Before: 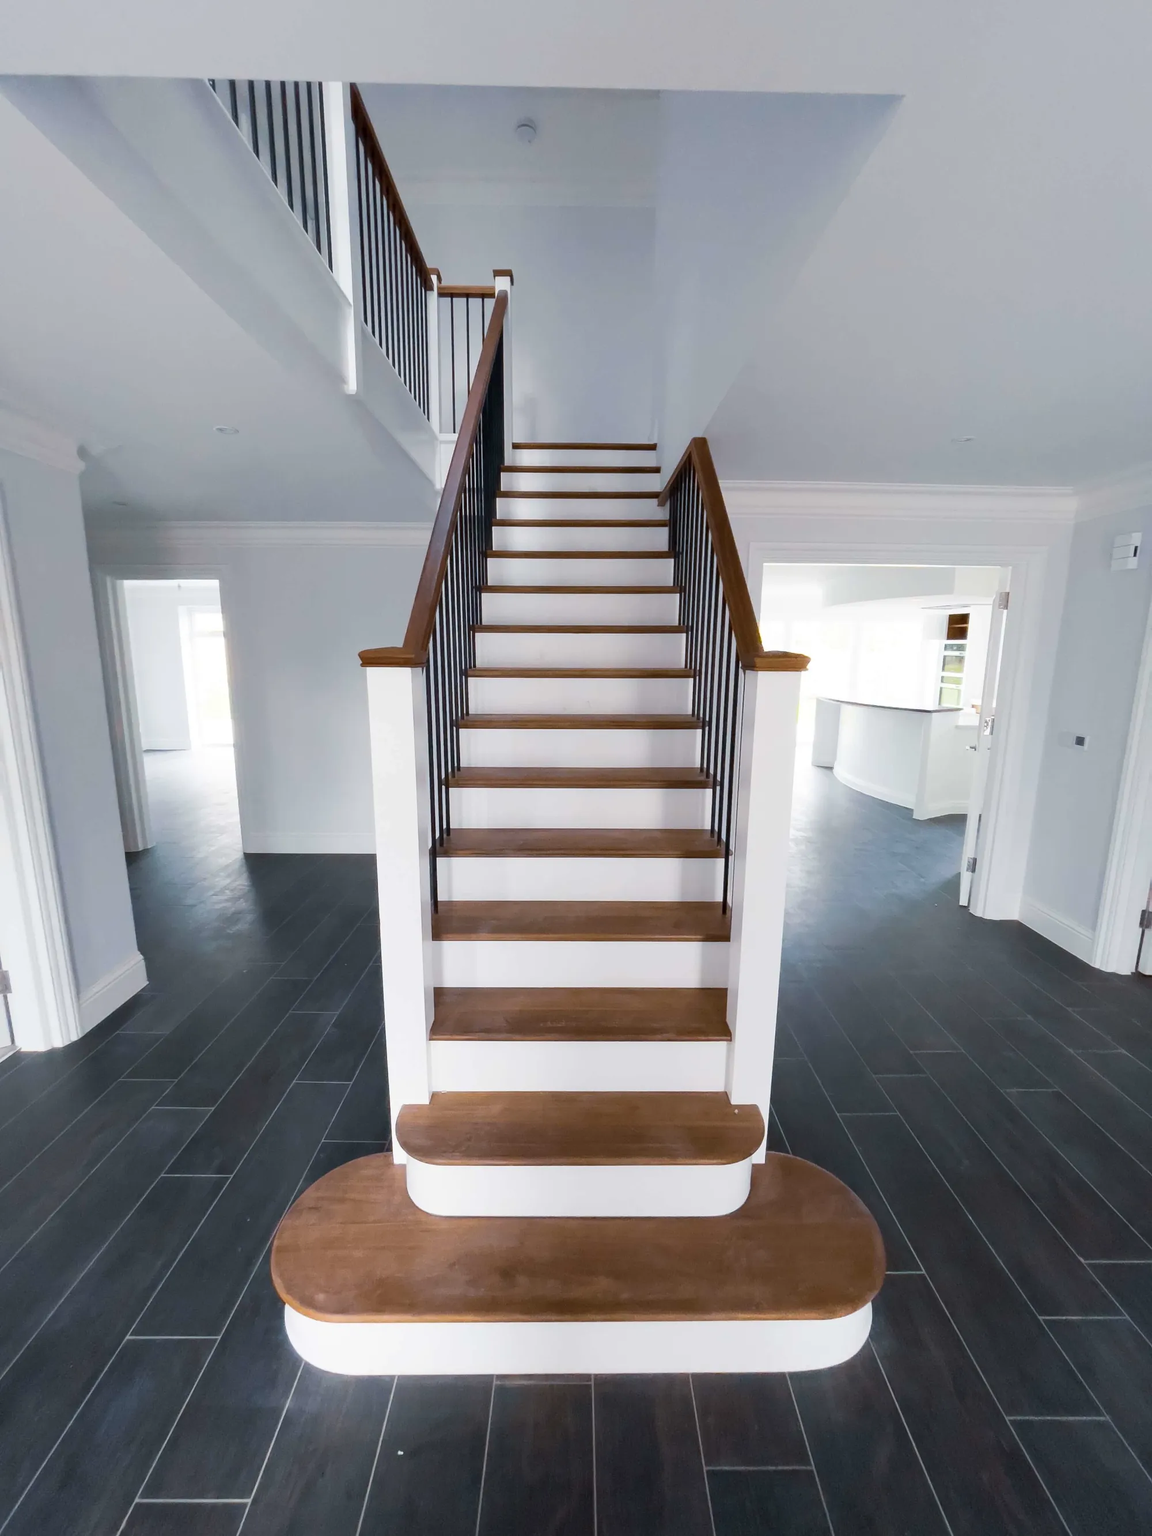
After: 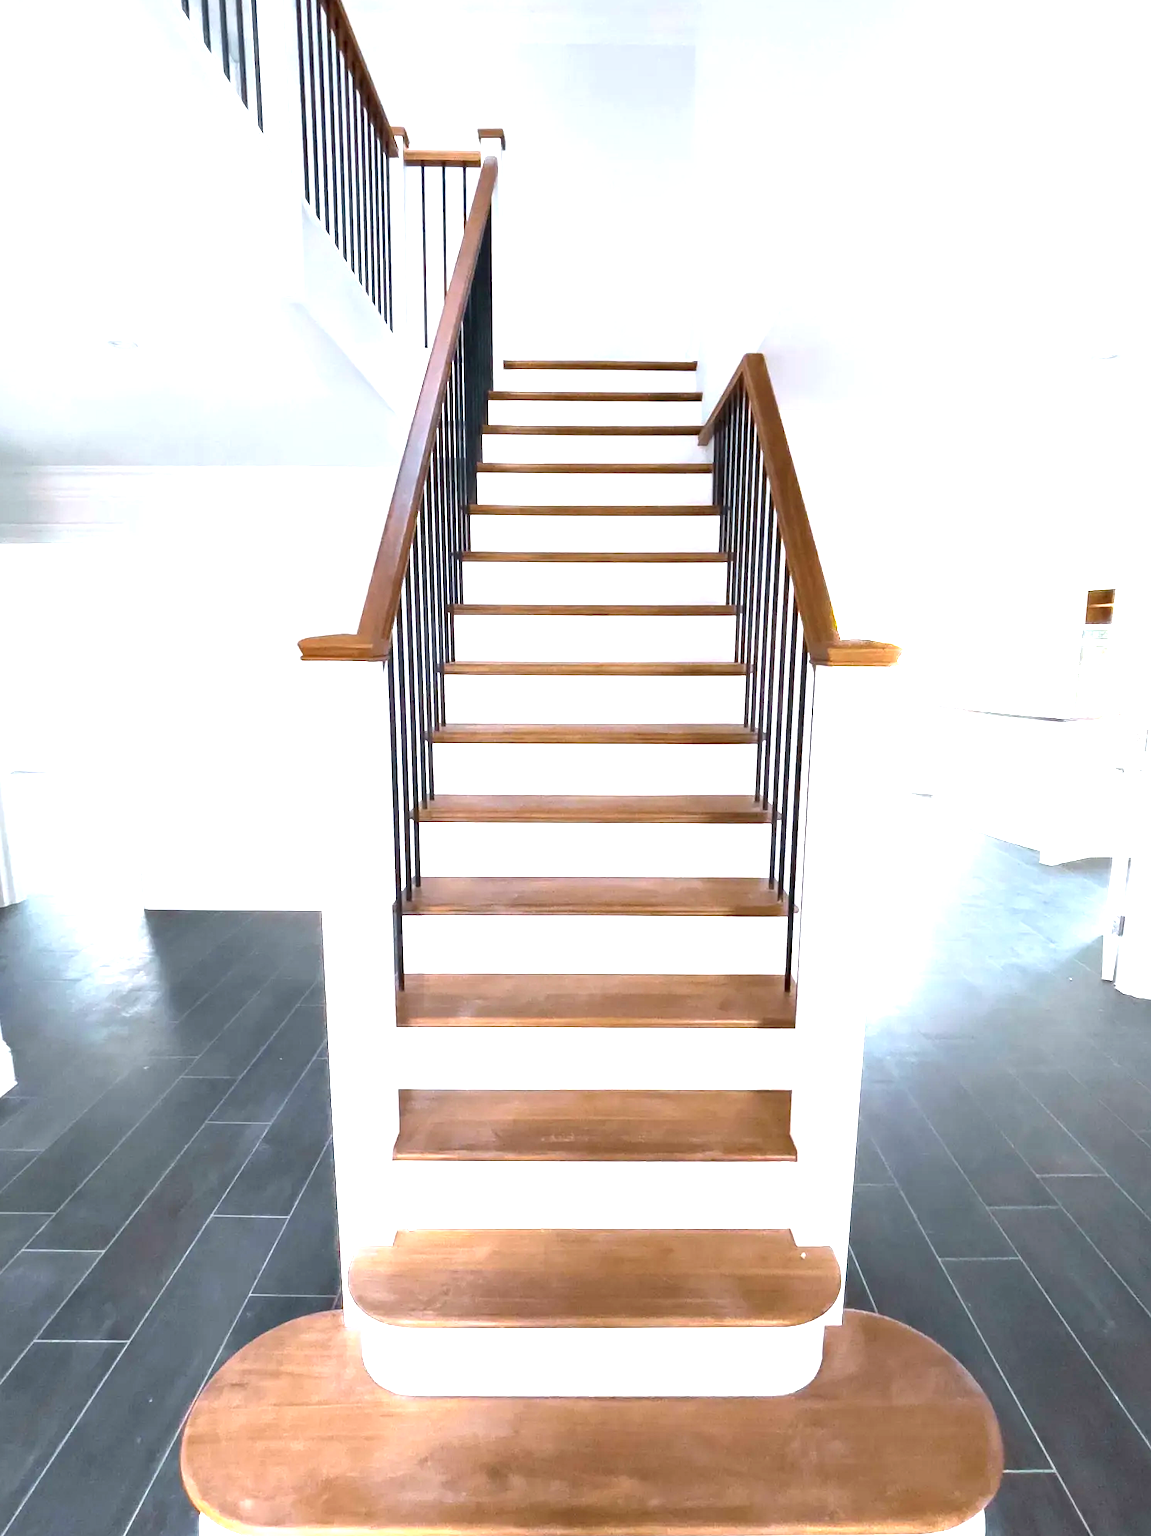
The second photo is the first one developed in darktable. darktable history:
exposure: black level correction 0, exposure 1.675 EV, compensate exposure bias true, compensate highlight preservation false
crop and rotate: left 11.831%, top 11.346%, right 13.429%, bottom 13.899%
